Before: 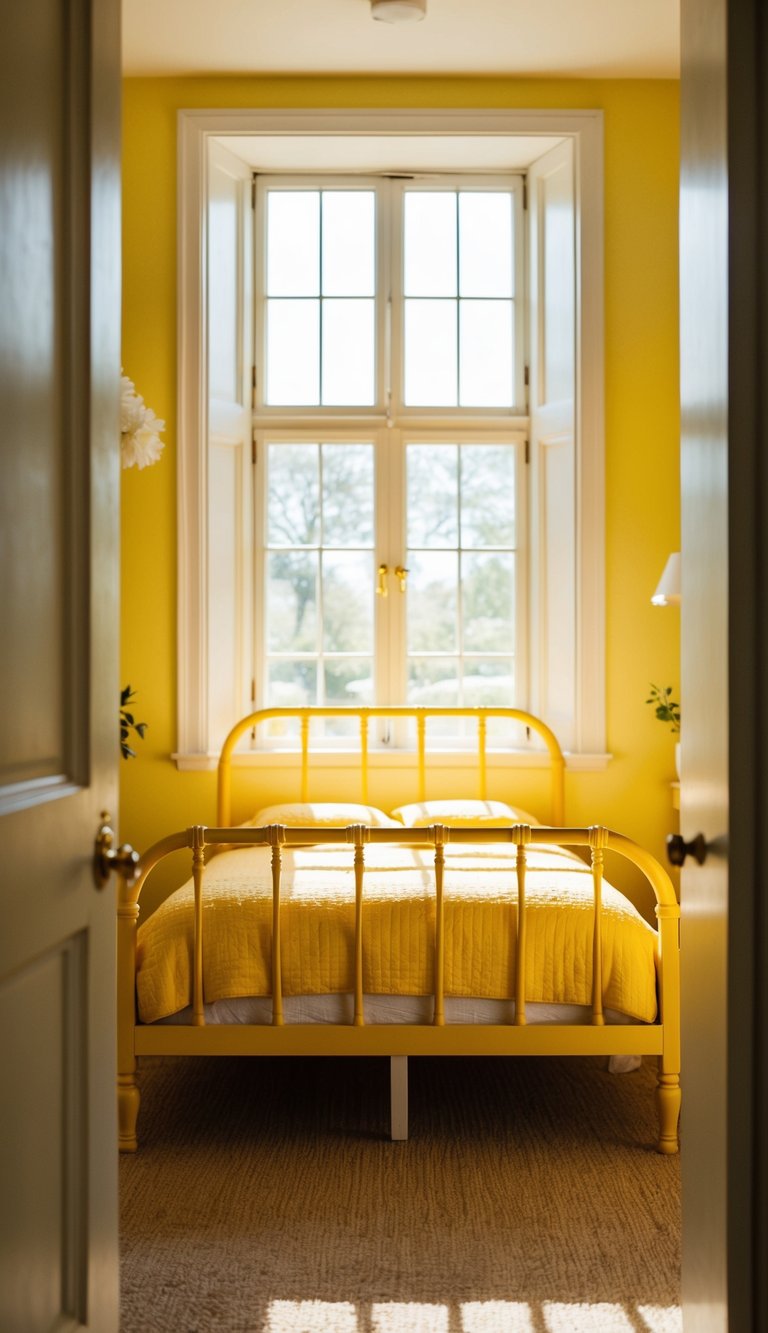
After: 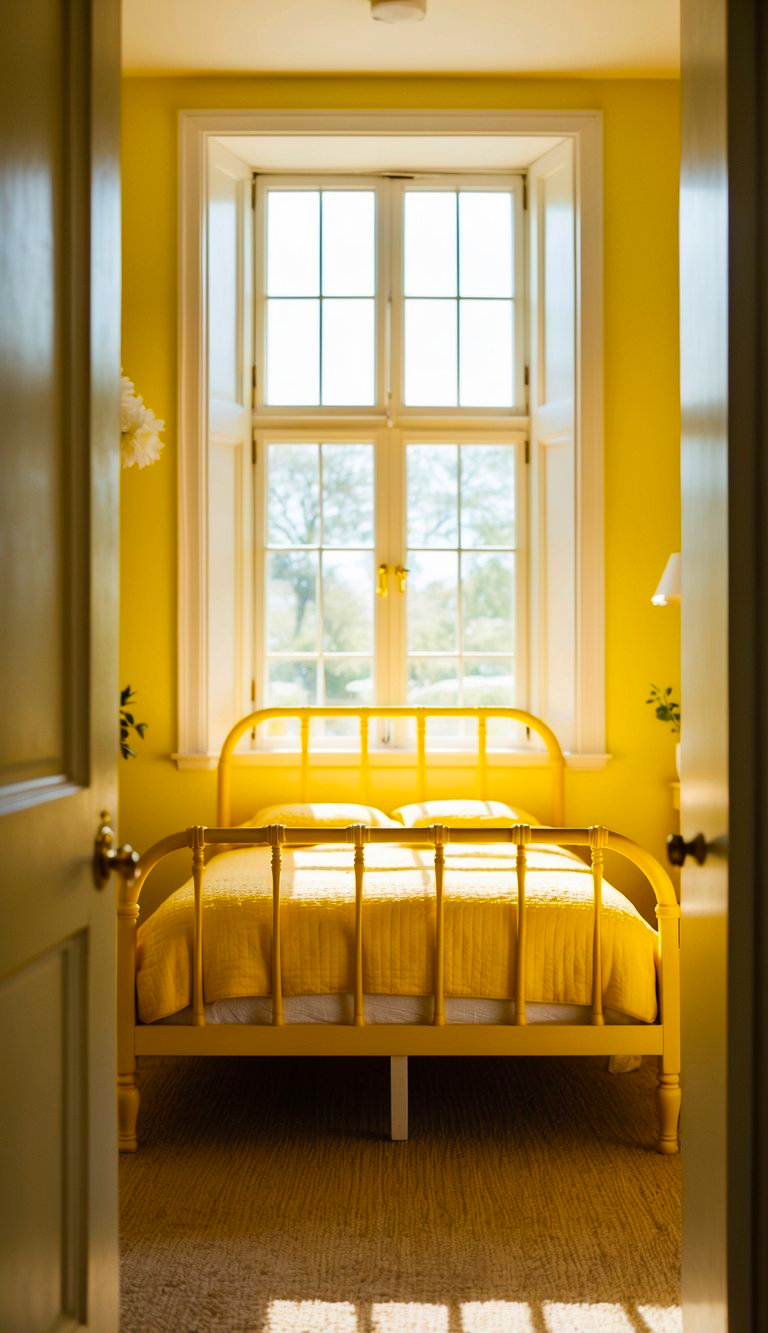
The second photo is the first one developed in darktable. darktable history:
color balance rgb: perceptual saturation grading › global saturation 0.774%, global vibrance 50.616%
